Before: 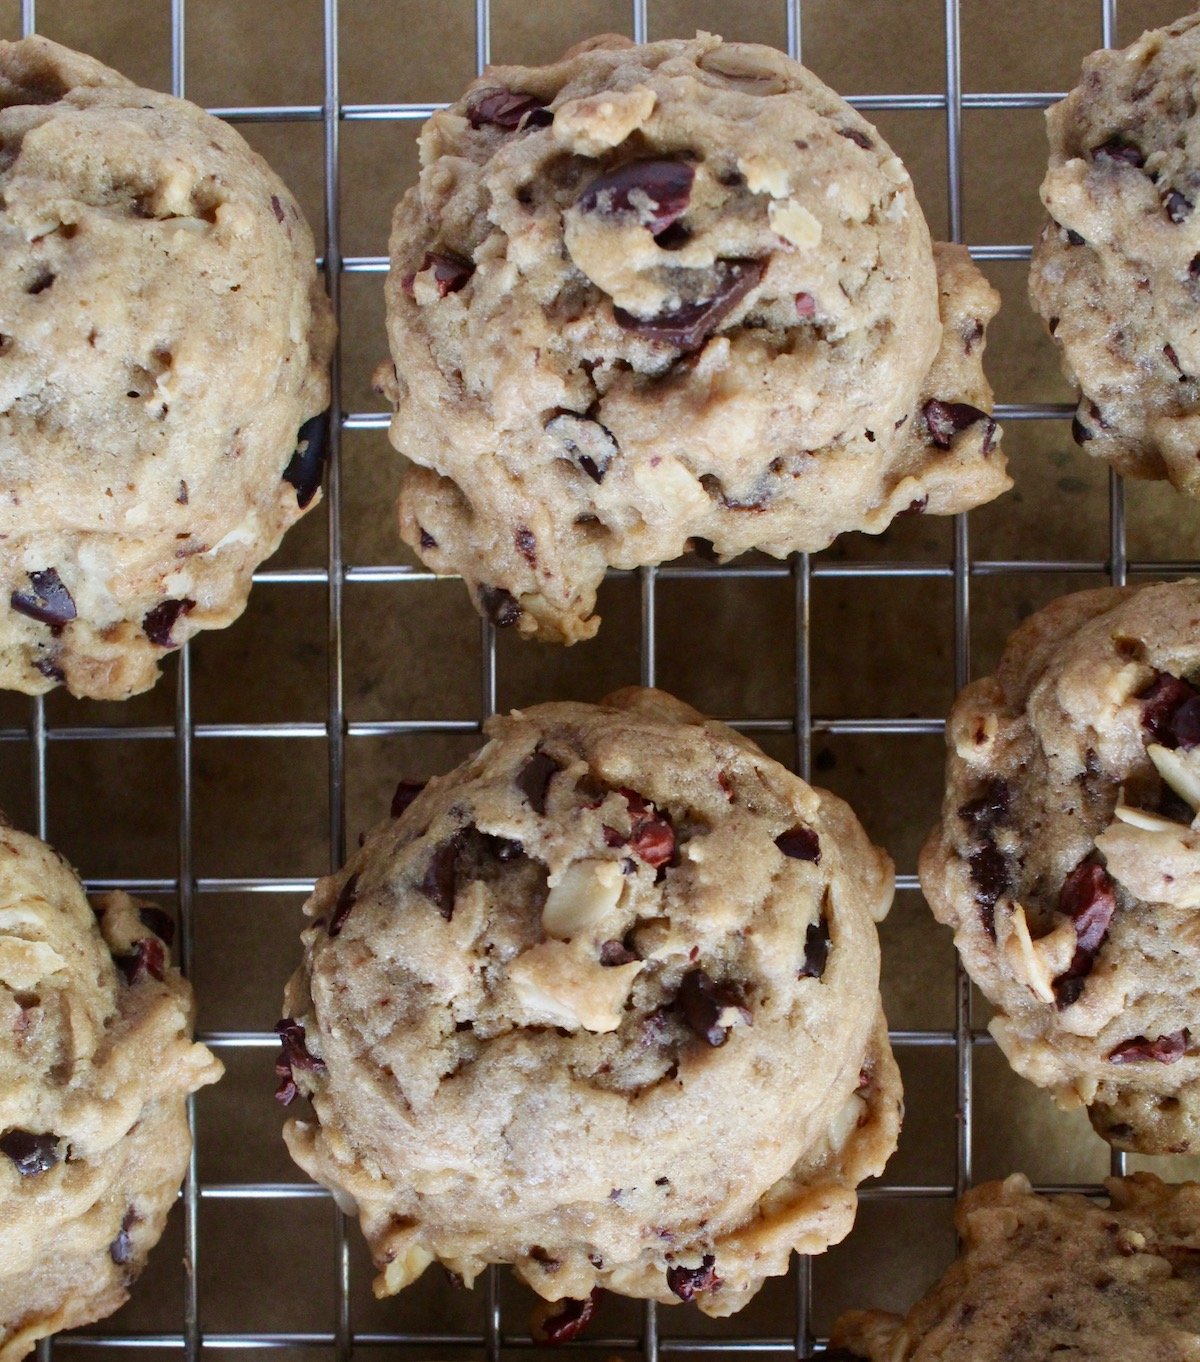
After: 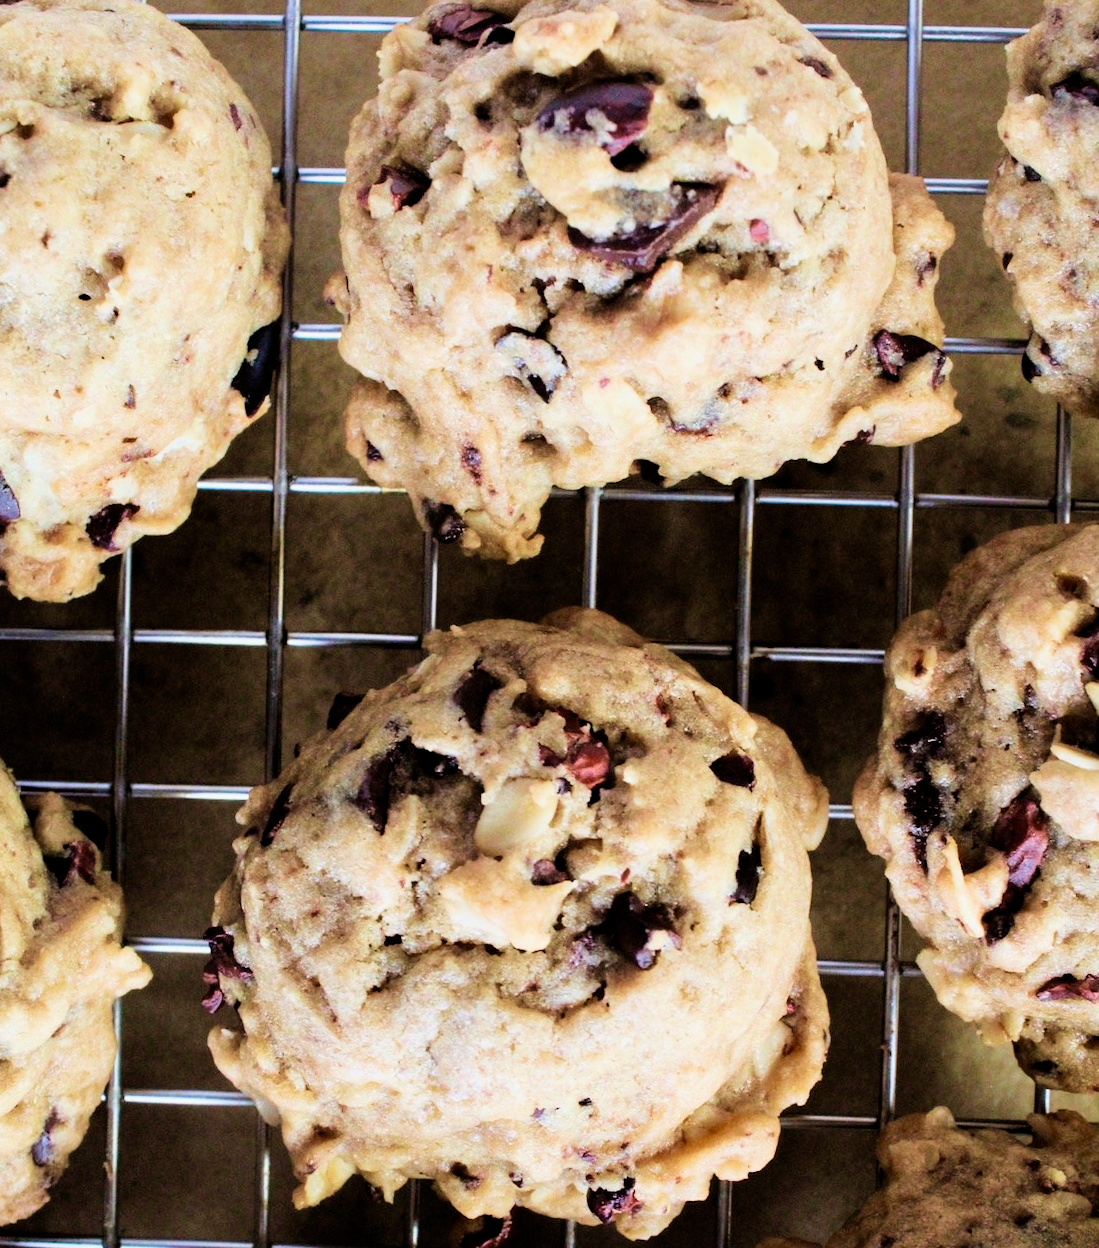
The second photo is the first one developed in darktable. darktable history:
tone equalizer: -8 EV -0.408 EV, -7 EV -0.386 EV, -6 EV -0.338 EV, -5 EV -0.186 EV, -3 EV 0.24 EV, -2 EV 0.323 EV, -1 EV 0.387 EV, +0 EV 0.392 EV, edges refinement/feathering 500, mask exposure compensation -1.25 EV, preserve details no
exposure: exposure 0.512 EV, compensate exposure bias true, compensate highlight preservation false
filmic rgb: black relative exposure -7.78 EV, white relative exposure 4.39 EV, target black luminance 0%, hardness 3.75, latitude 50.78%, contrast 1.074, highlights saturation mix 8.73%, shadows ↔ highlights balance -0.225%, iterations of high-quality reconstruction 0
crop and rotate: angle -2.02°, left 3.144%, top 4.26%, right 1.656%, bottom 0.476%
velvia: strength 44.6%
